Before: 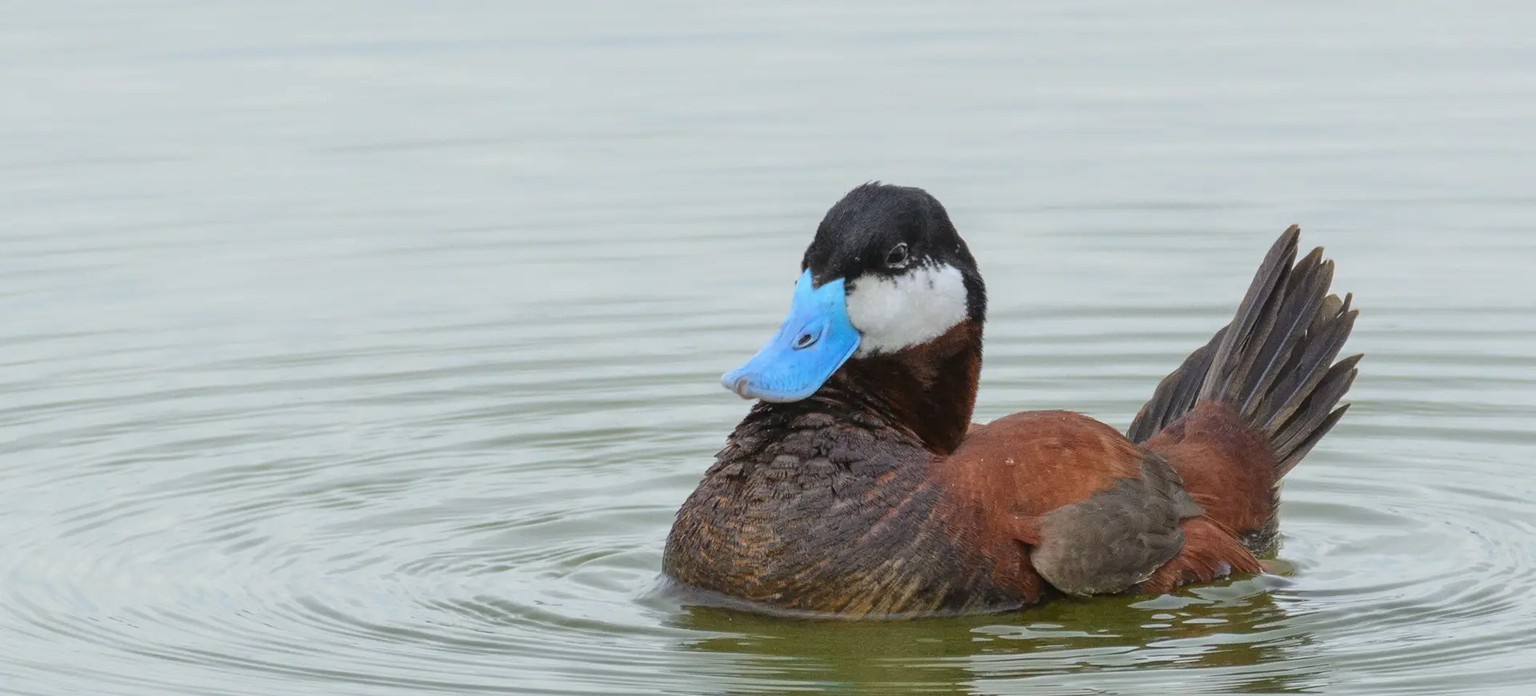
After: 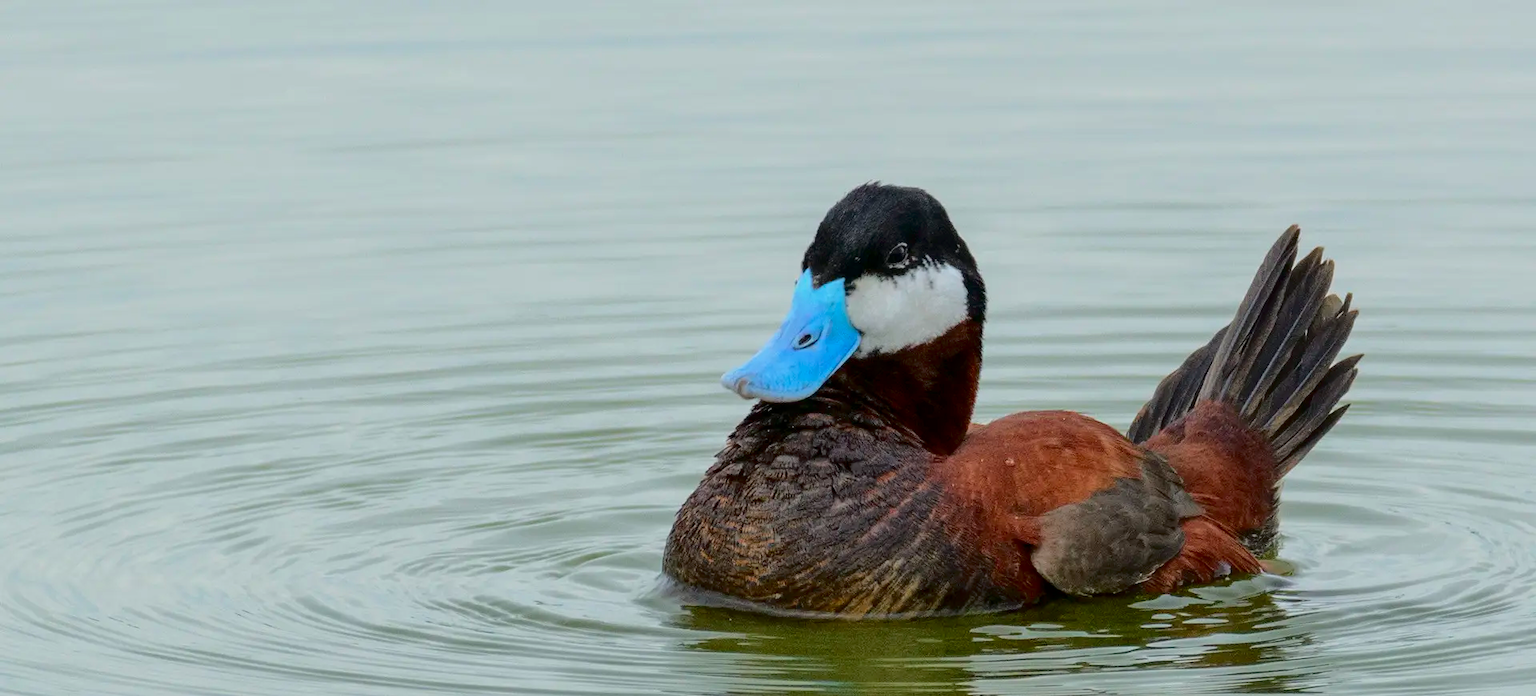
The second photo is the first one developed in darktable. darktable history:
exposure: black level correction 0.007, compensate highlight preservation false
tone curve: curves: ch0 [(0, 0) (0.181, 0.087) (0.498, 0.485) (0.78, 0.742) (0.993, 0.954)]; ch1 [(0, 0) (0.311, 0.149) (0.395, 0.349) (0.488, 0.477) (0.612, 0.641) (1, 1)]; ch2 [(0, 0) (0.5, 0.5) (0.638, 0.667) (1, 1)], color space Lab, independent channels, preserve colors none
